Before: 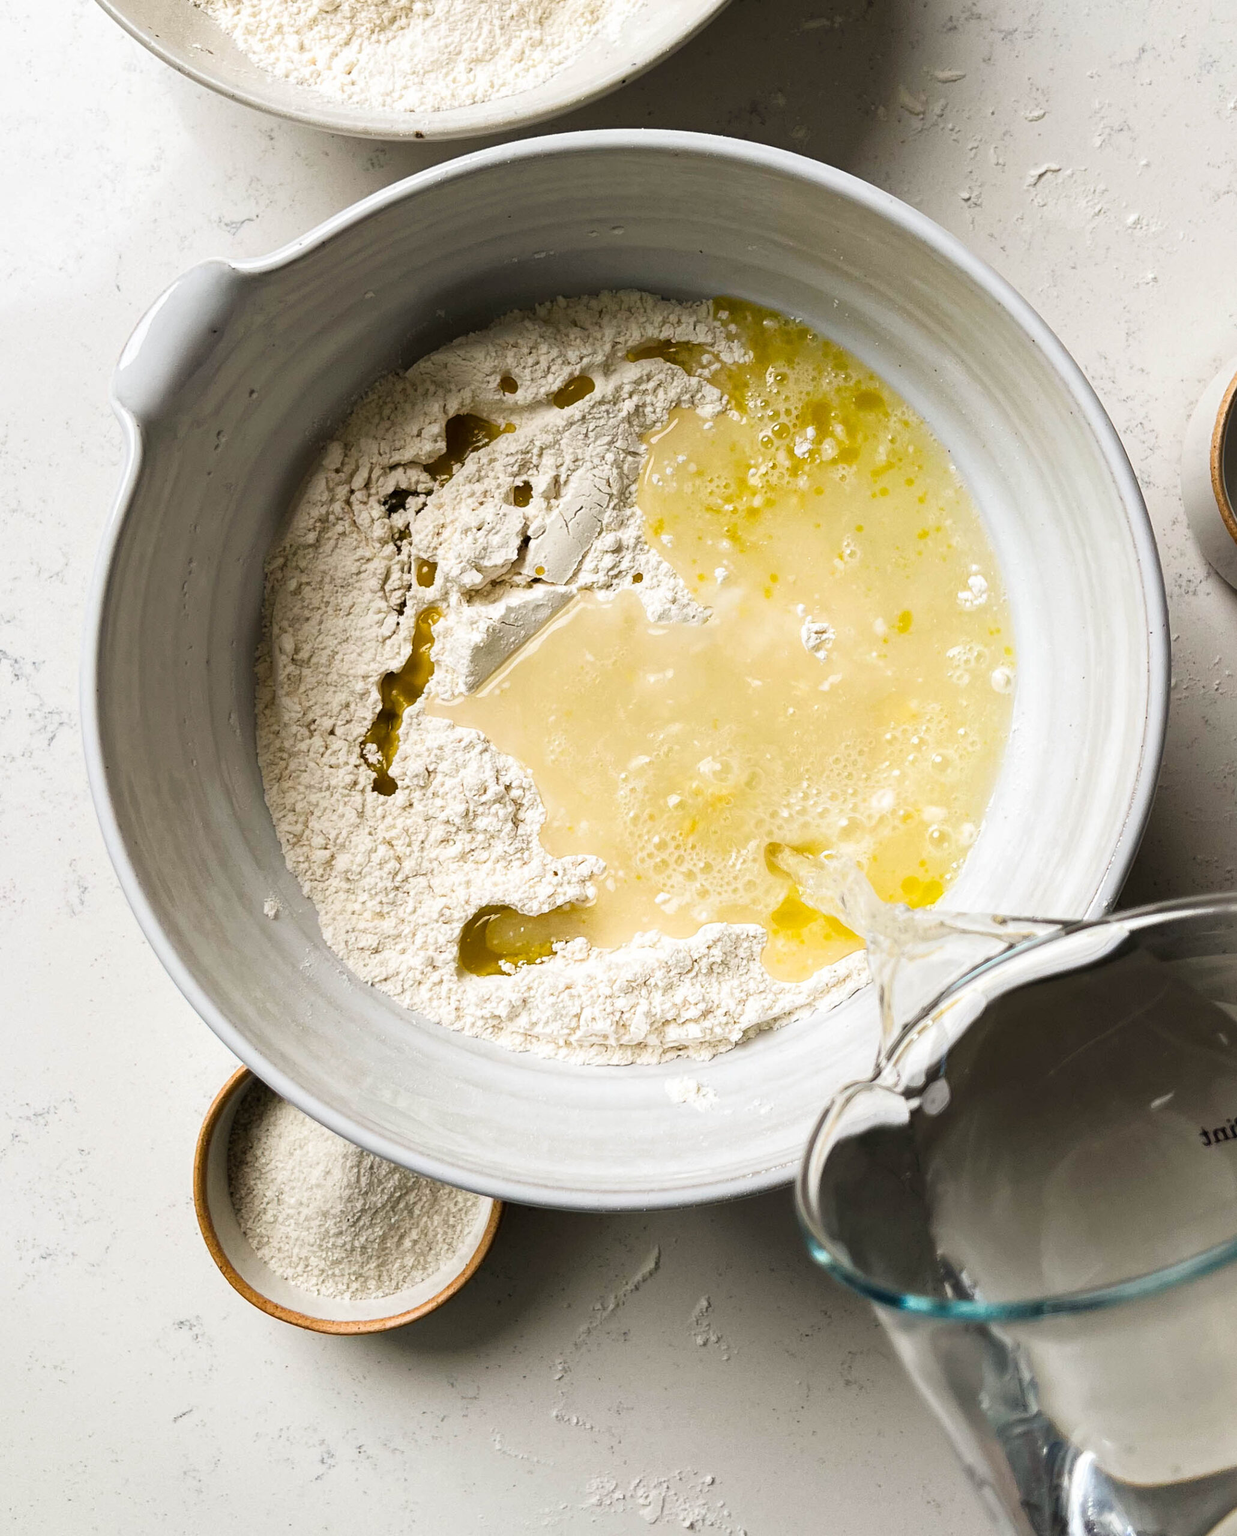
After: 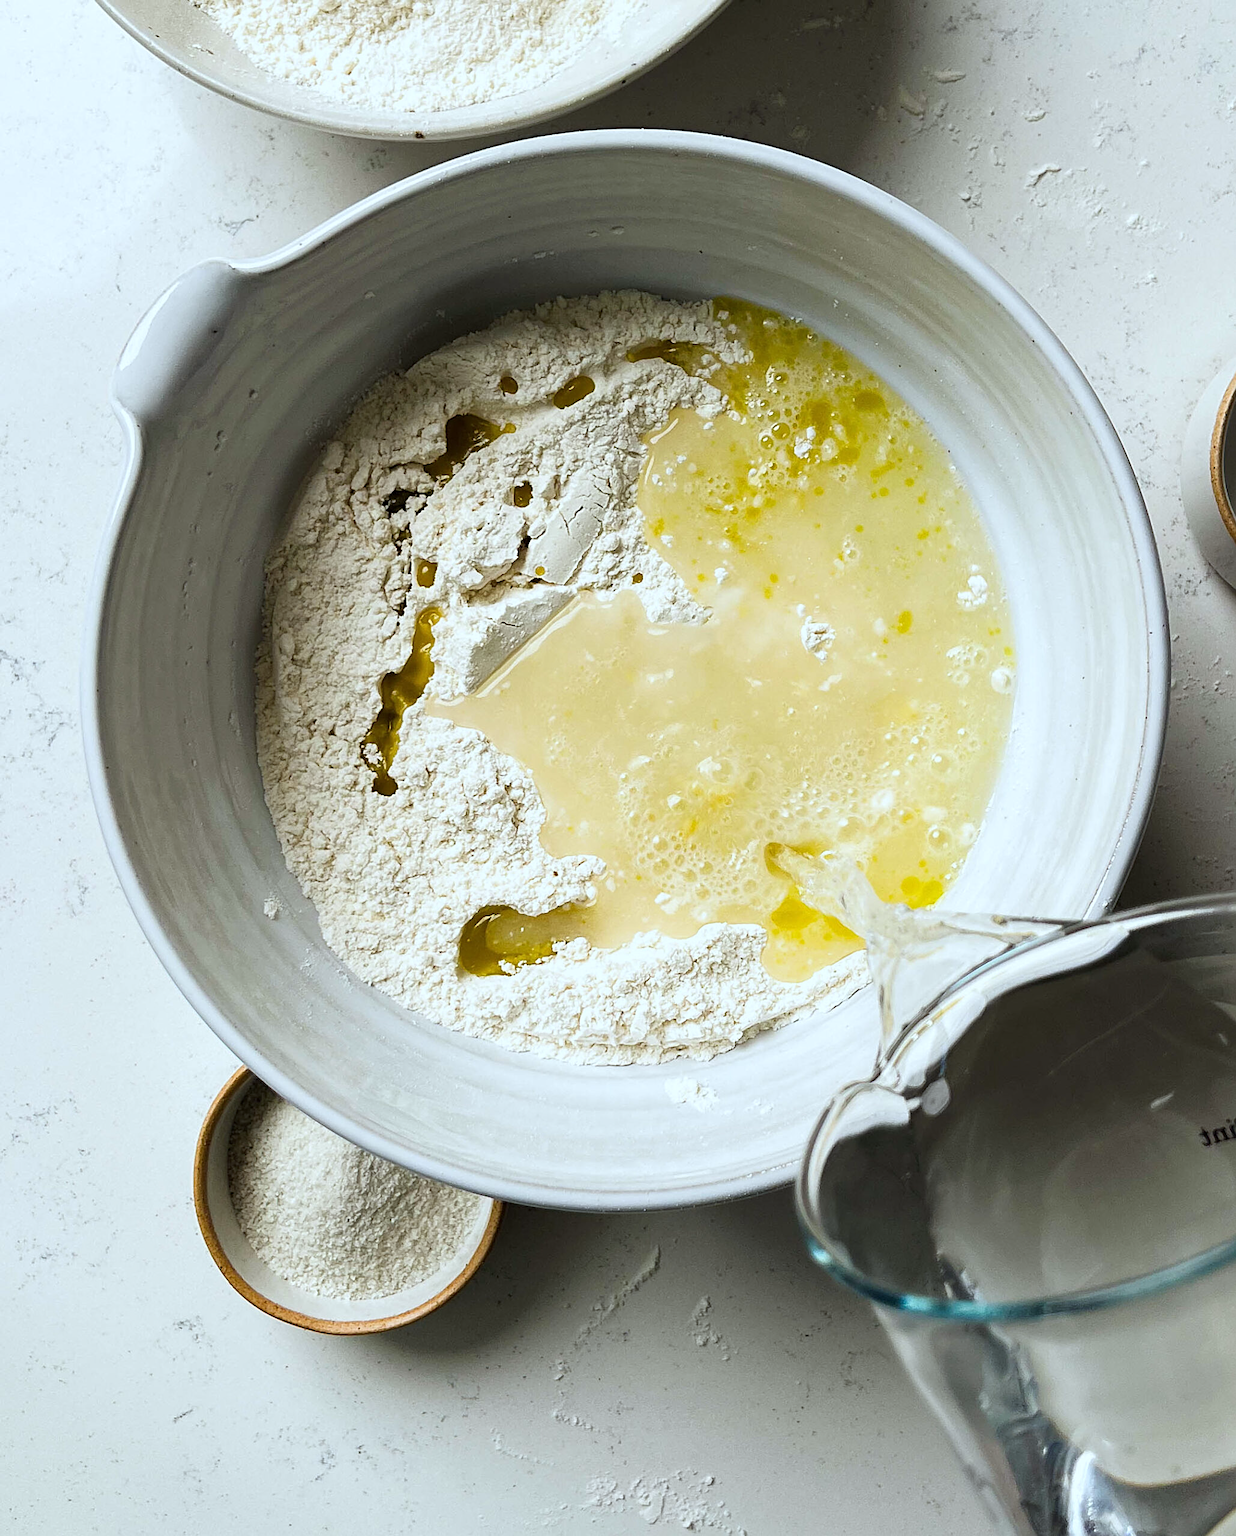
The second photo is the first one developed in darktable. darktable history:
white balance: red 0.925, blue 1.046
sharpen: on, module defaults
